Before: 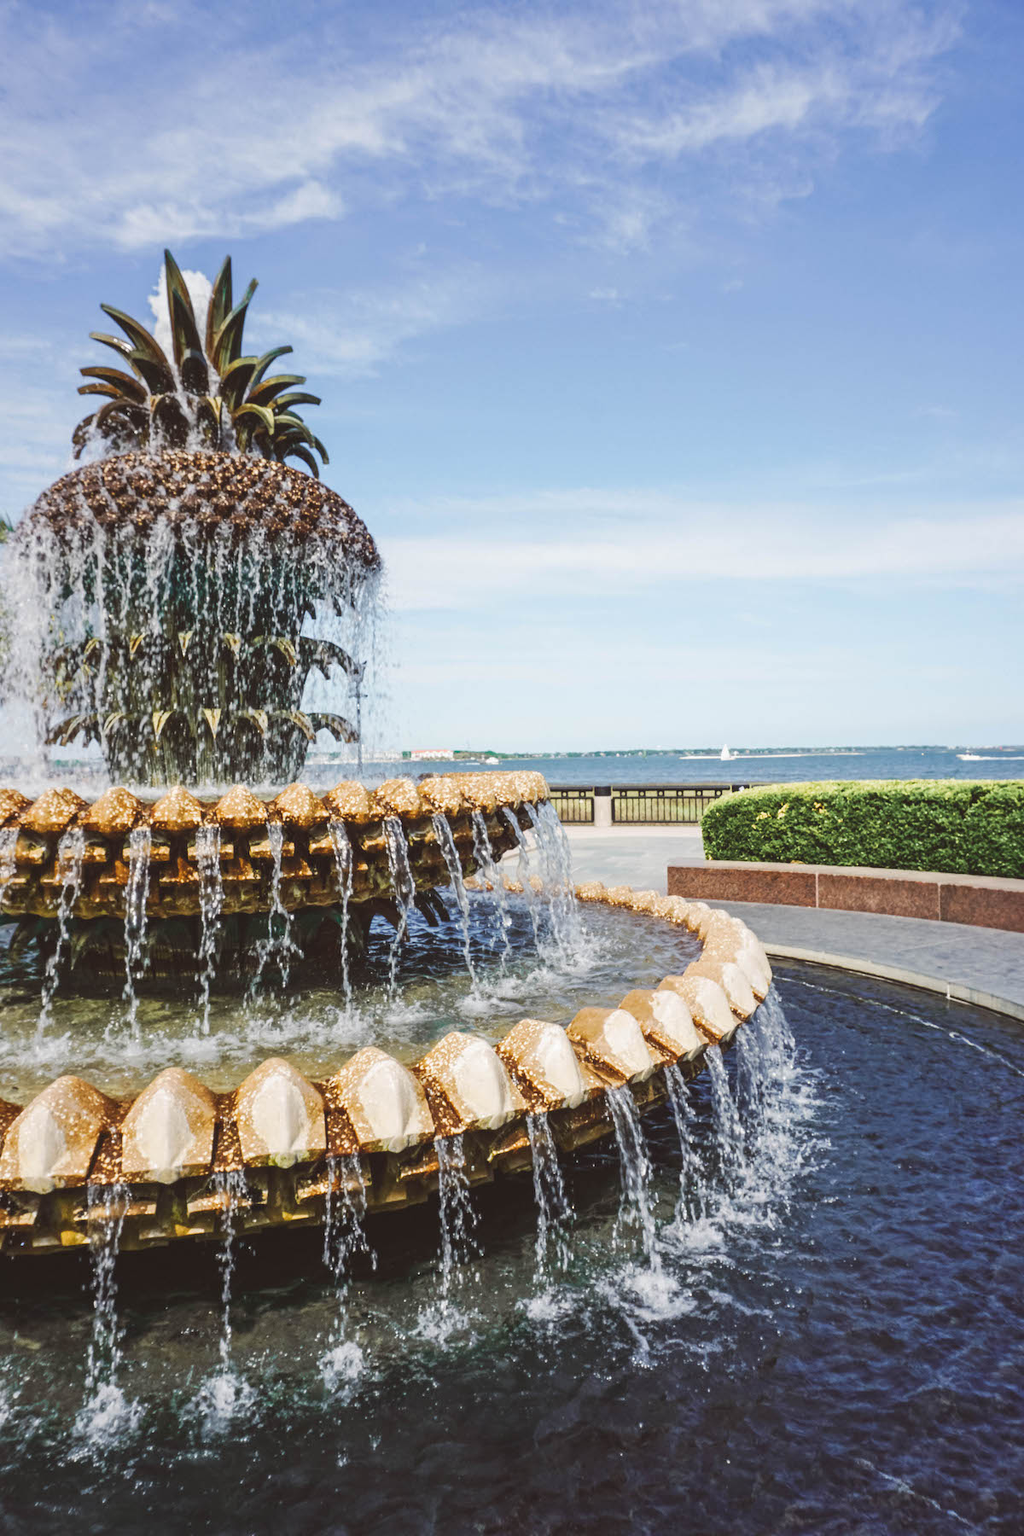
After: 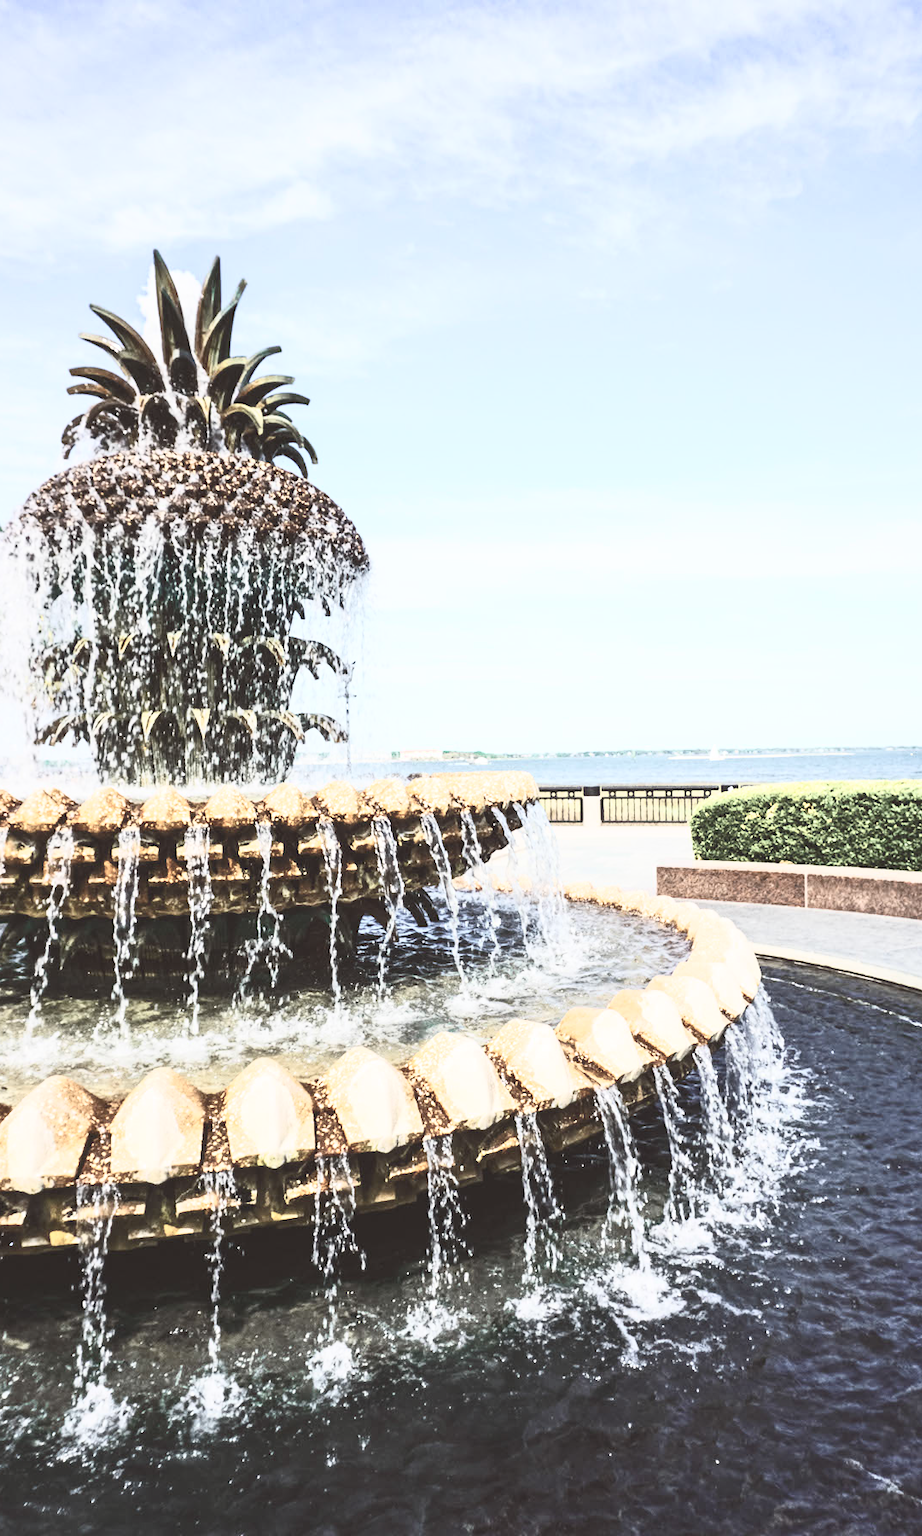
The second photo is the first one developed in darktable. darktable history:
contrast brightness saturation: contrast 0.57, brightness 0.57, saturation -0.34
crop and rotate: left 1.088%, right 8.807%
